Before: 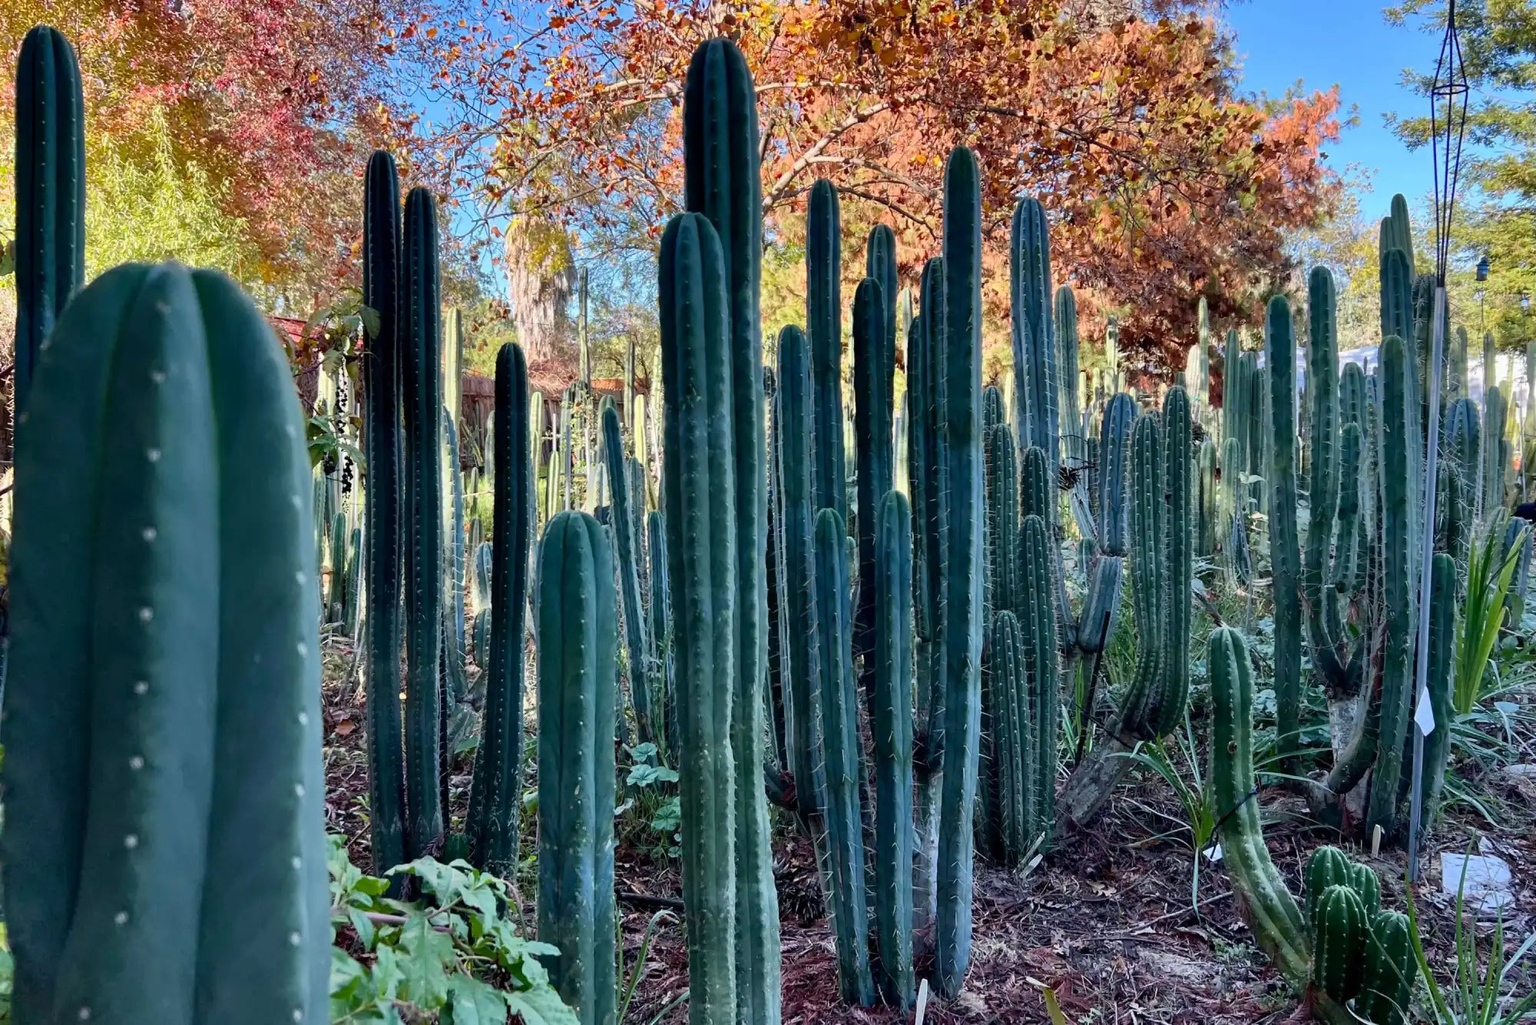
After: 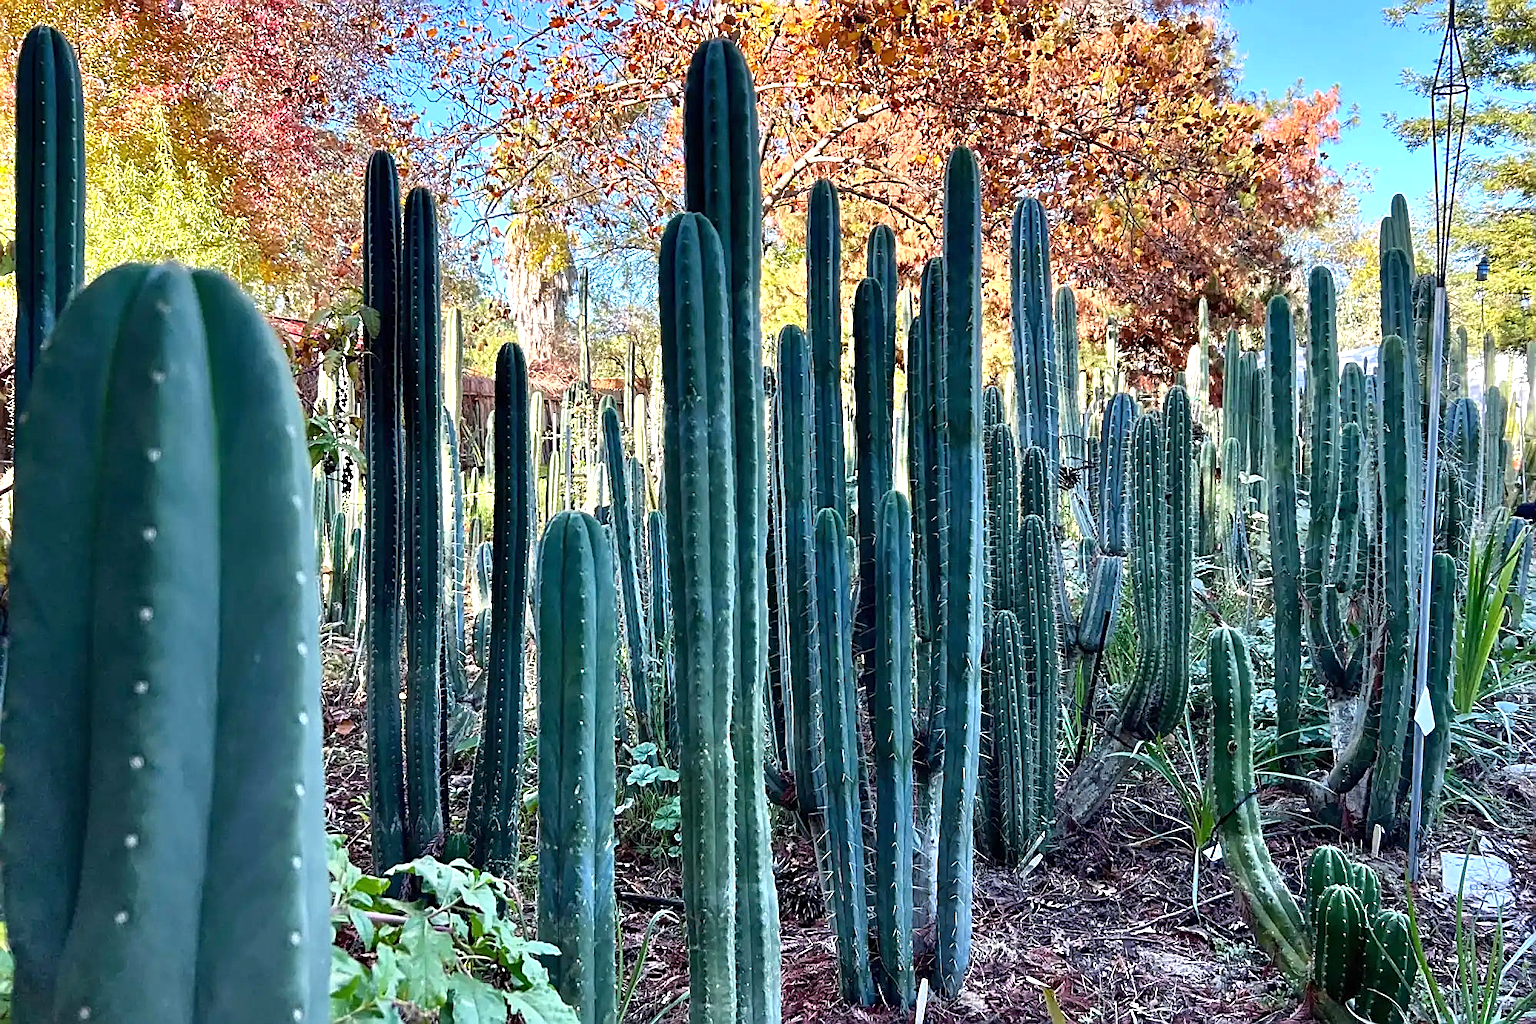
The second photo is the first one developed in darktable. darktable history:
sharpen: amount 0.901
exposure: black level correction 0, exposure 0.7 EV, compensate exposure bias true, compensate highlight preservation false
